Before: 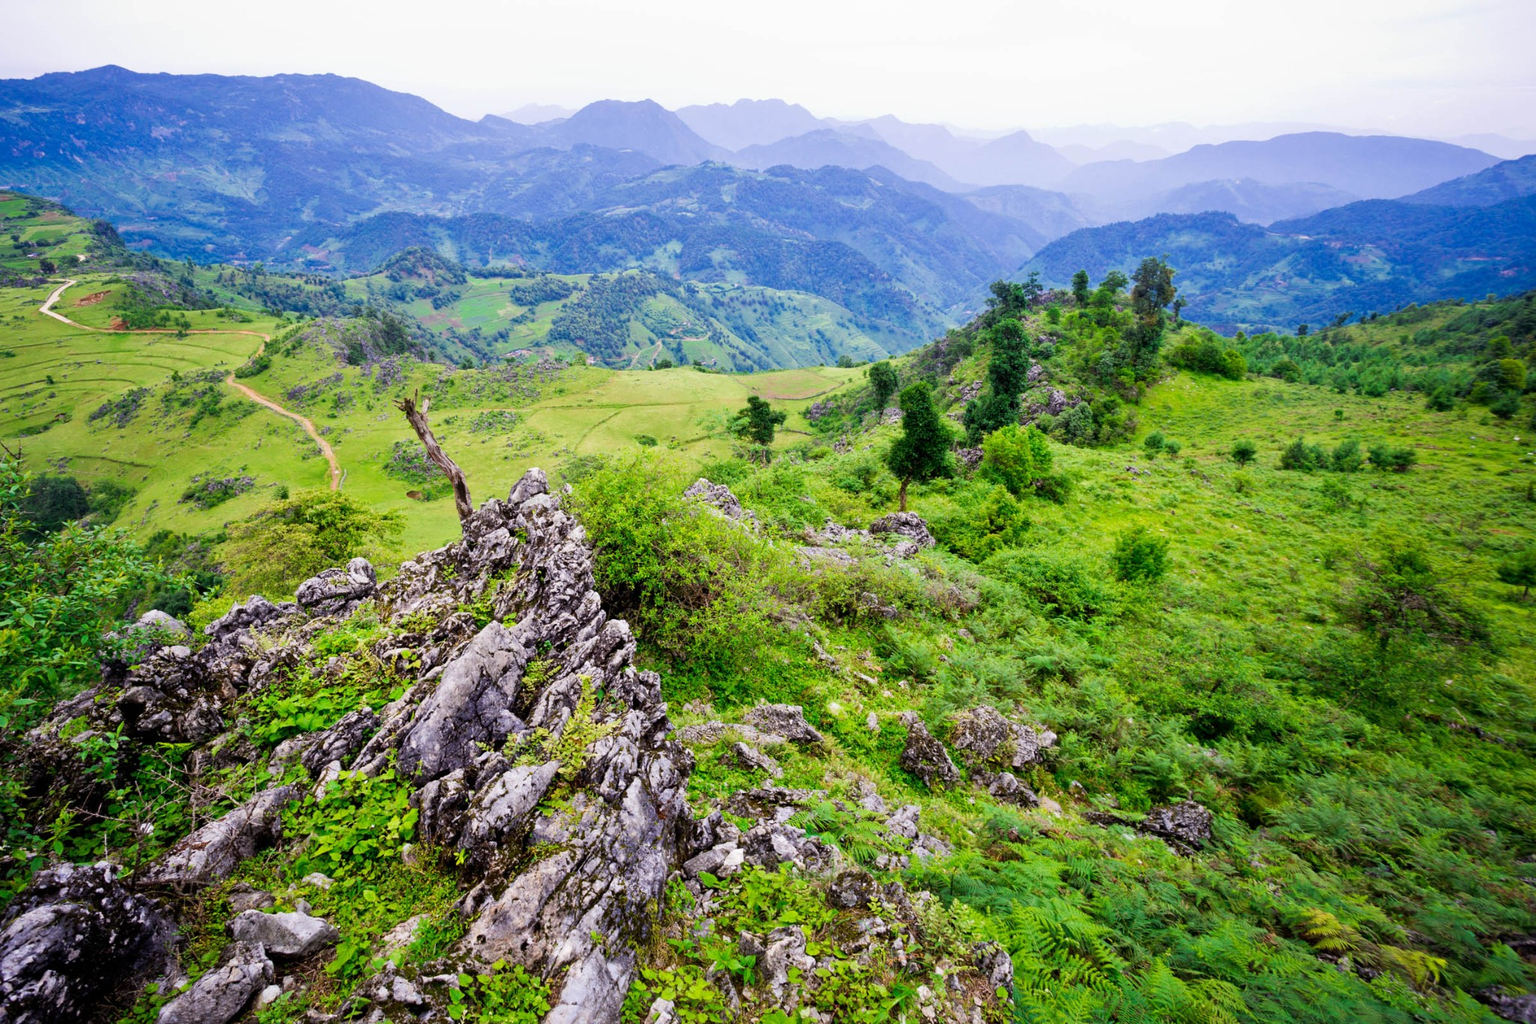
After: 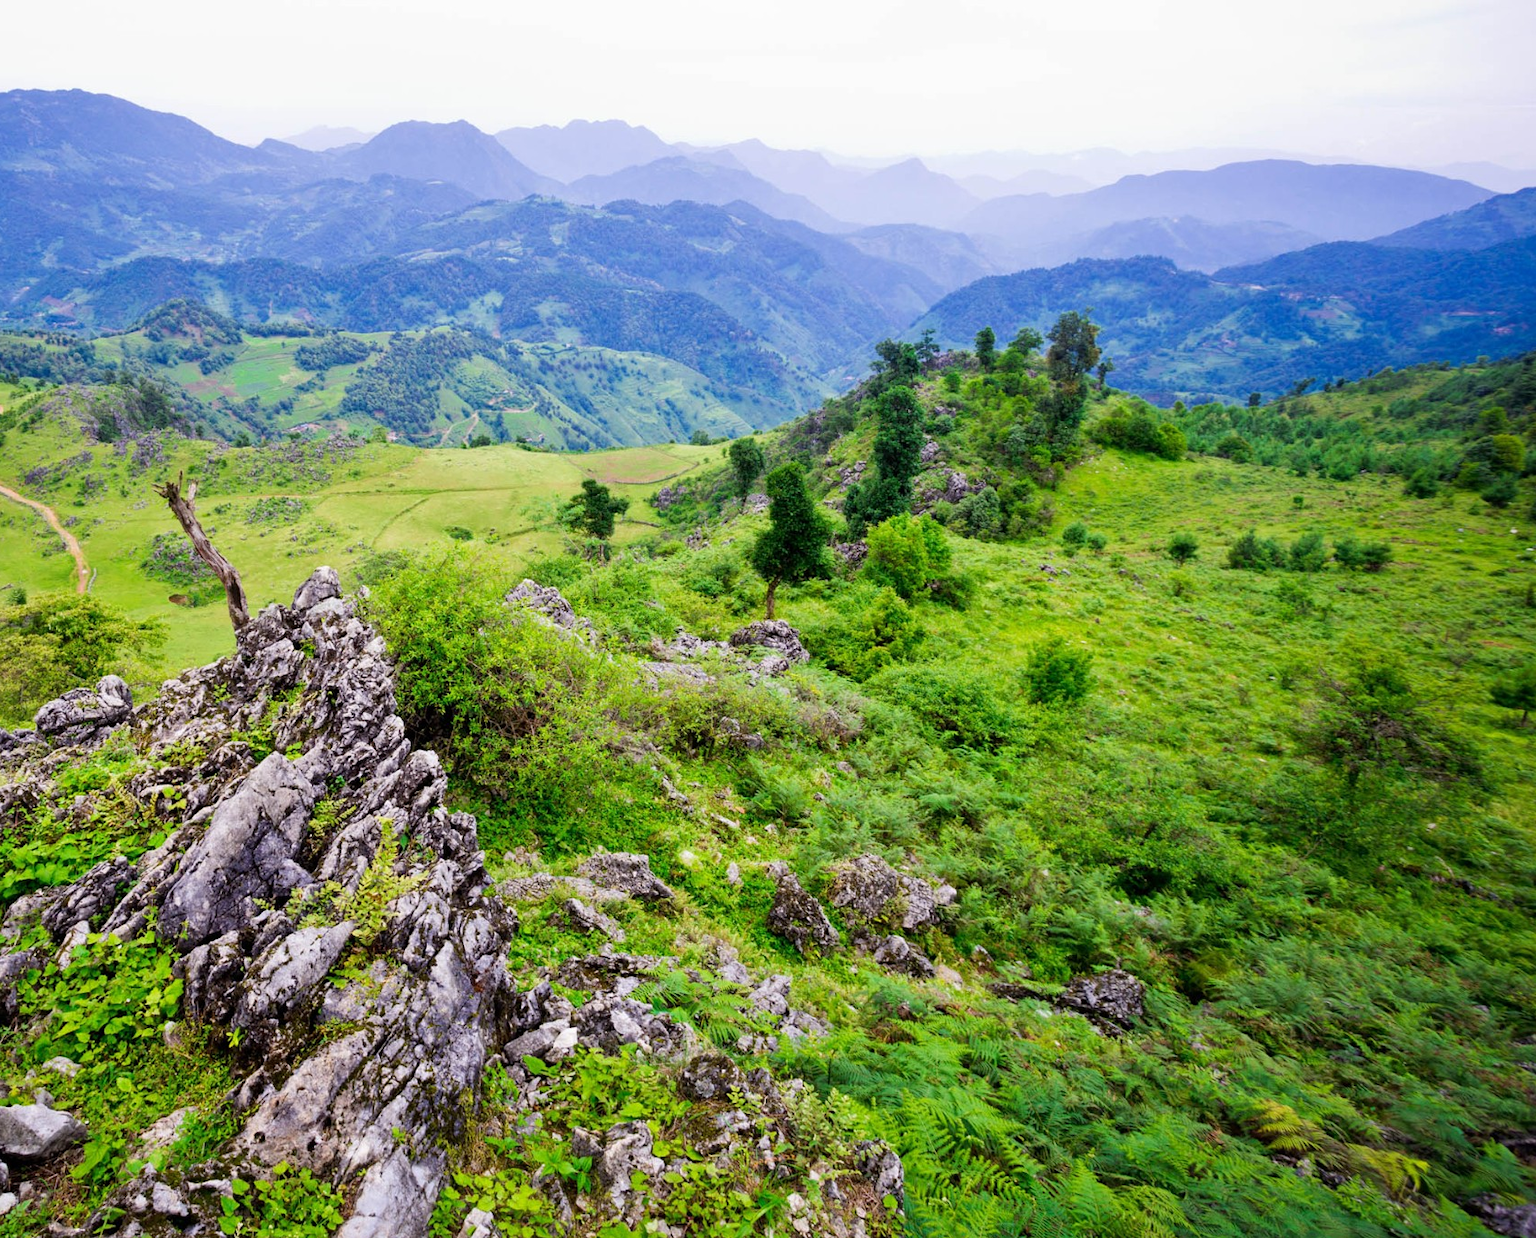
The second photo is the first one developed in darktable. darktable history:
crop: left 17.416%, bottom 0.028%
